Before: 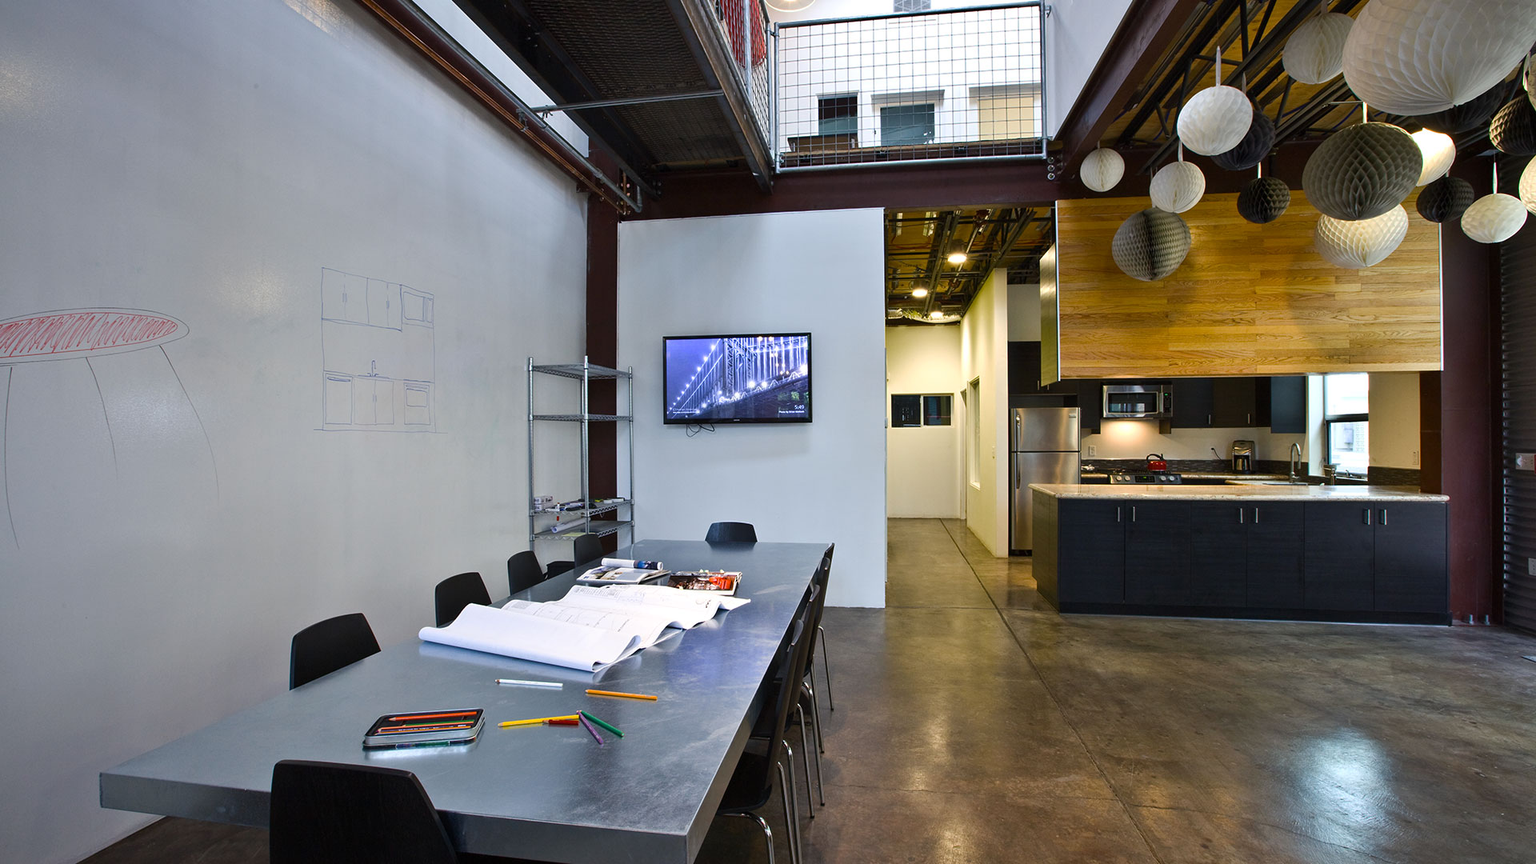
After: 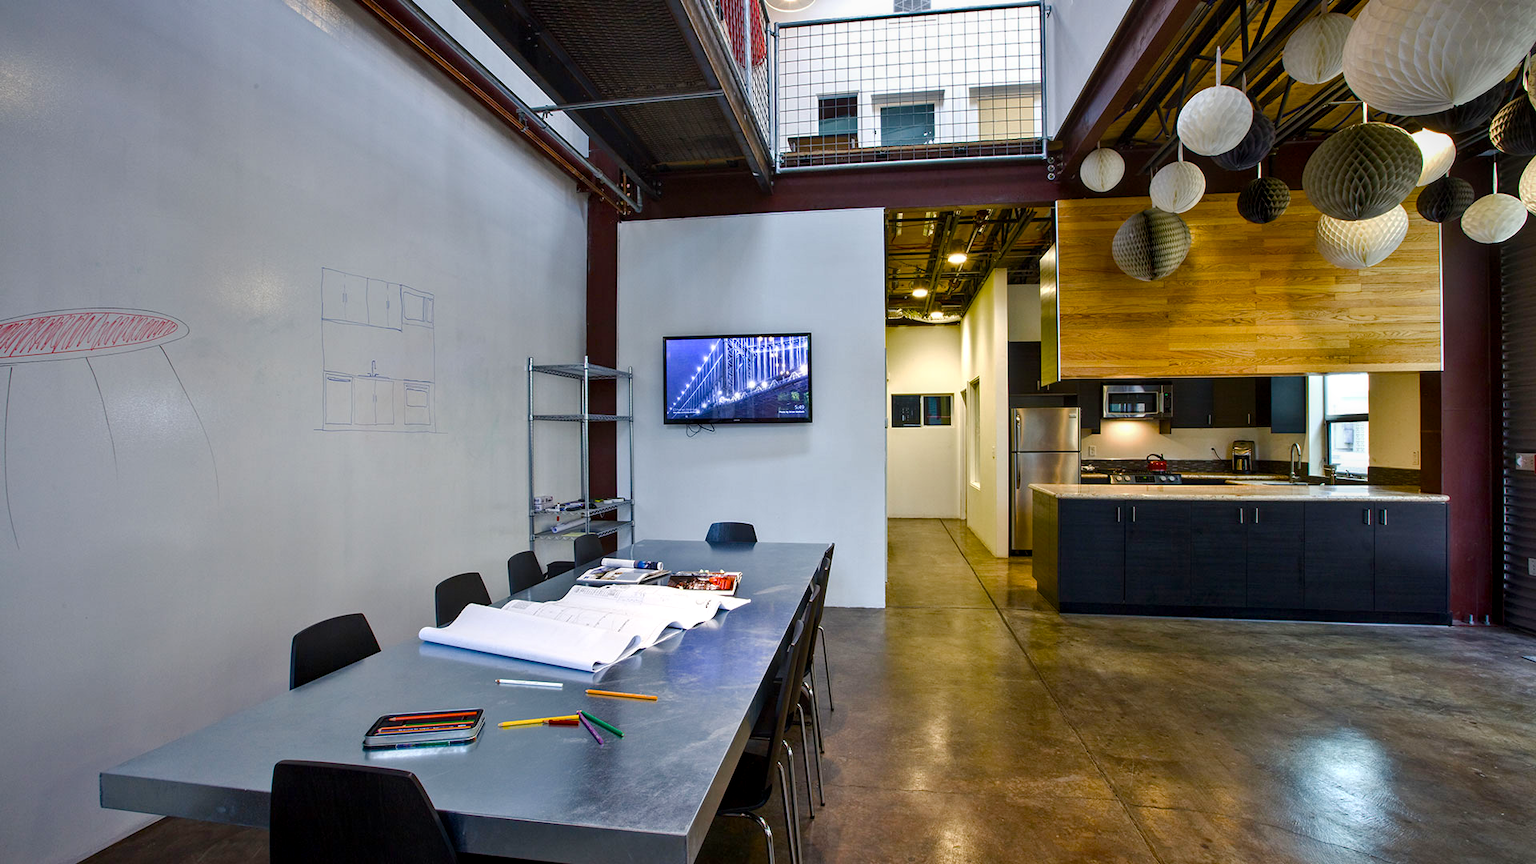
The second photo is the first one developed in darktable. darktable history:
exposure: black level correction 0.001, compensate highlight preservation false
color balance rgb: perceptual saturation grading › global saturation 20%, perceptual saturation grading › highlights -25%, perceptual saturation grading › shadows 50%
tone equalizer: -8 EV -1.84 EV, -7 EV -1.16 EV, -6 EV -1.62 EV, smoothing diameter 25%, edges refinement/feathering 10, preserve details guided filter
local contrast: on, module defaults
